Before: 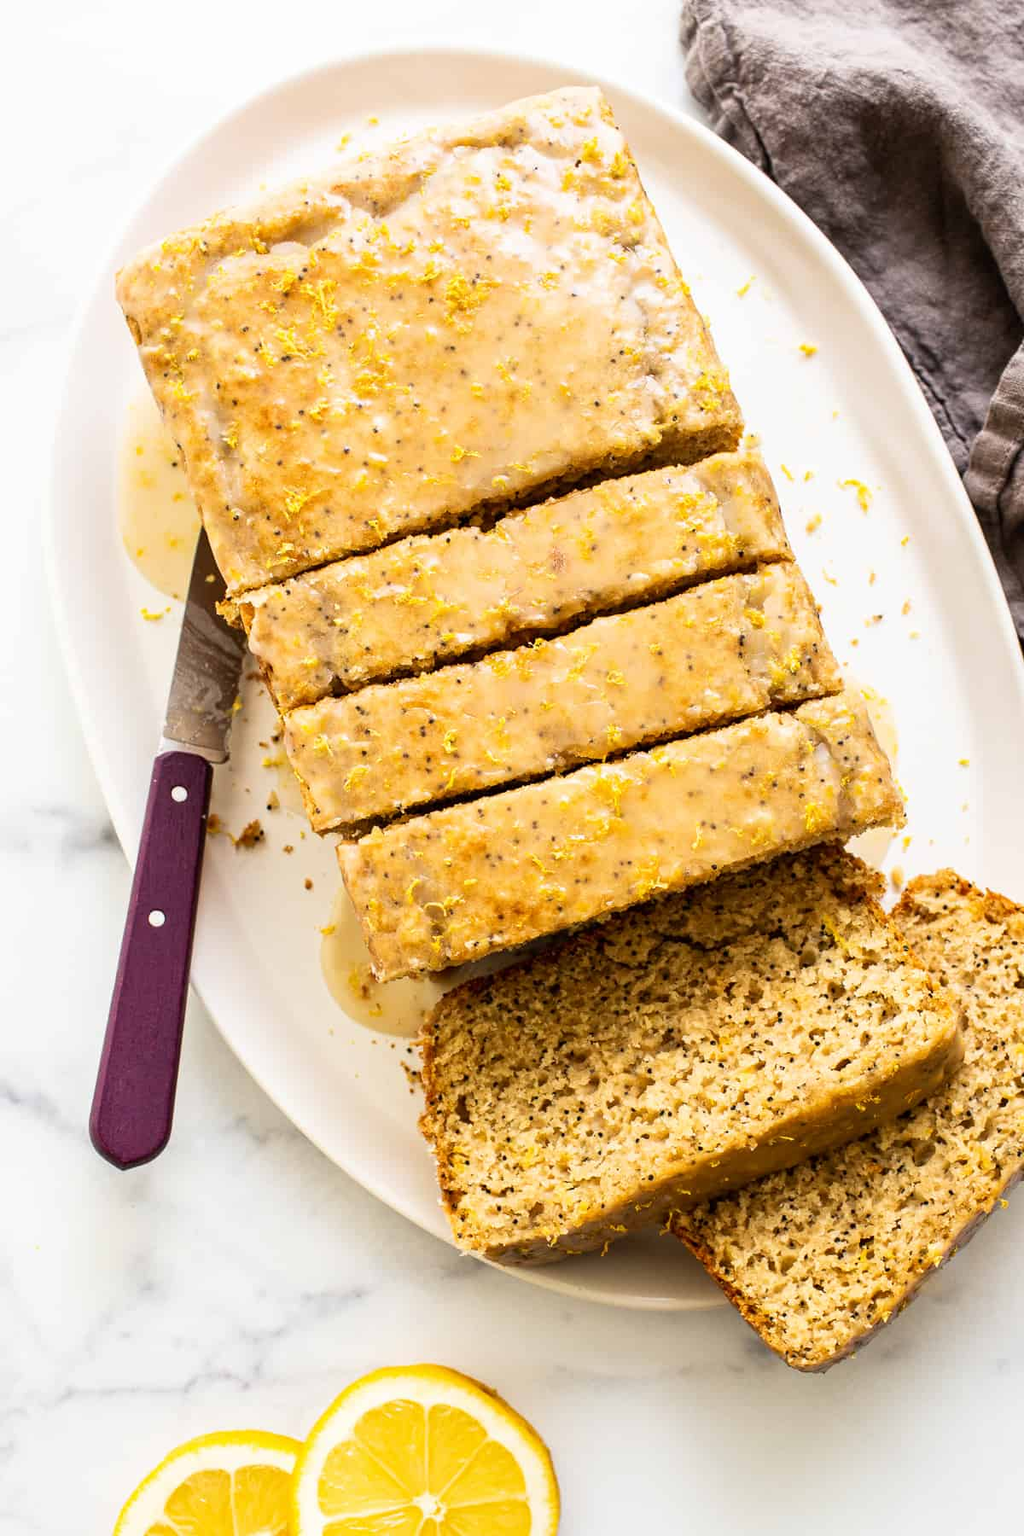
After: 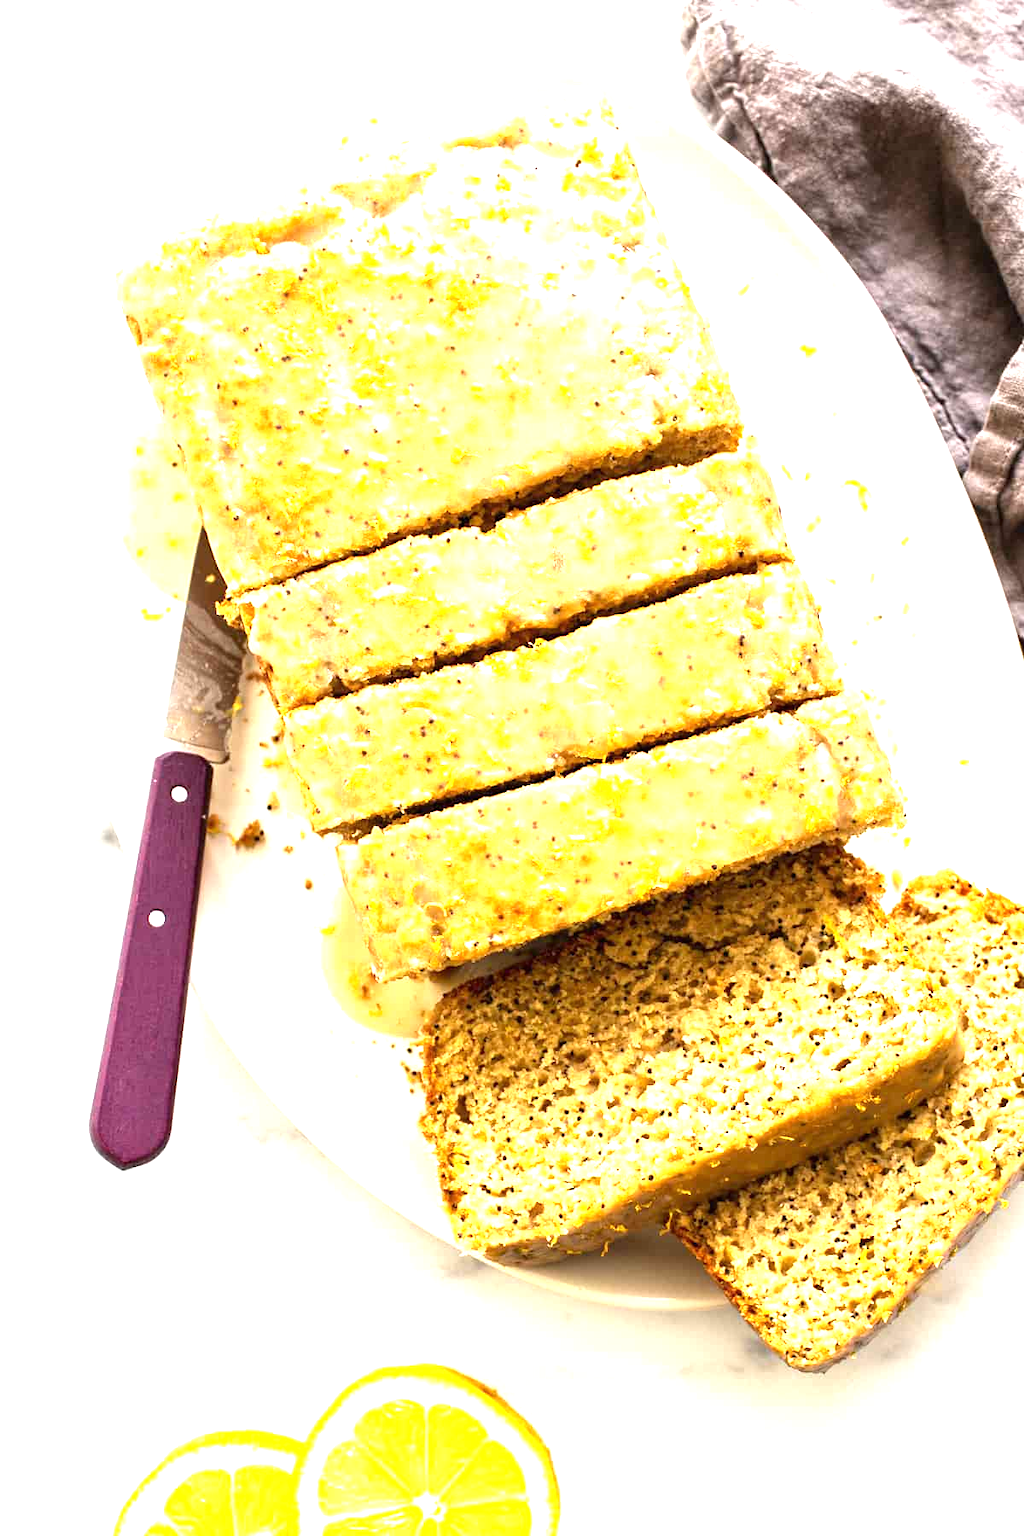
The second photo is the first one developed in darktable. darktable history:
exposure: black level correction 0, exposure 1.197 EV, compensate highlight preservation false
